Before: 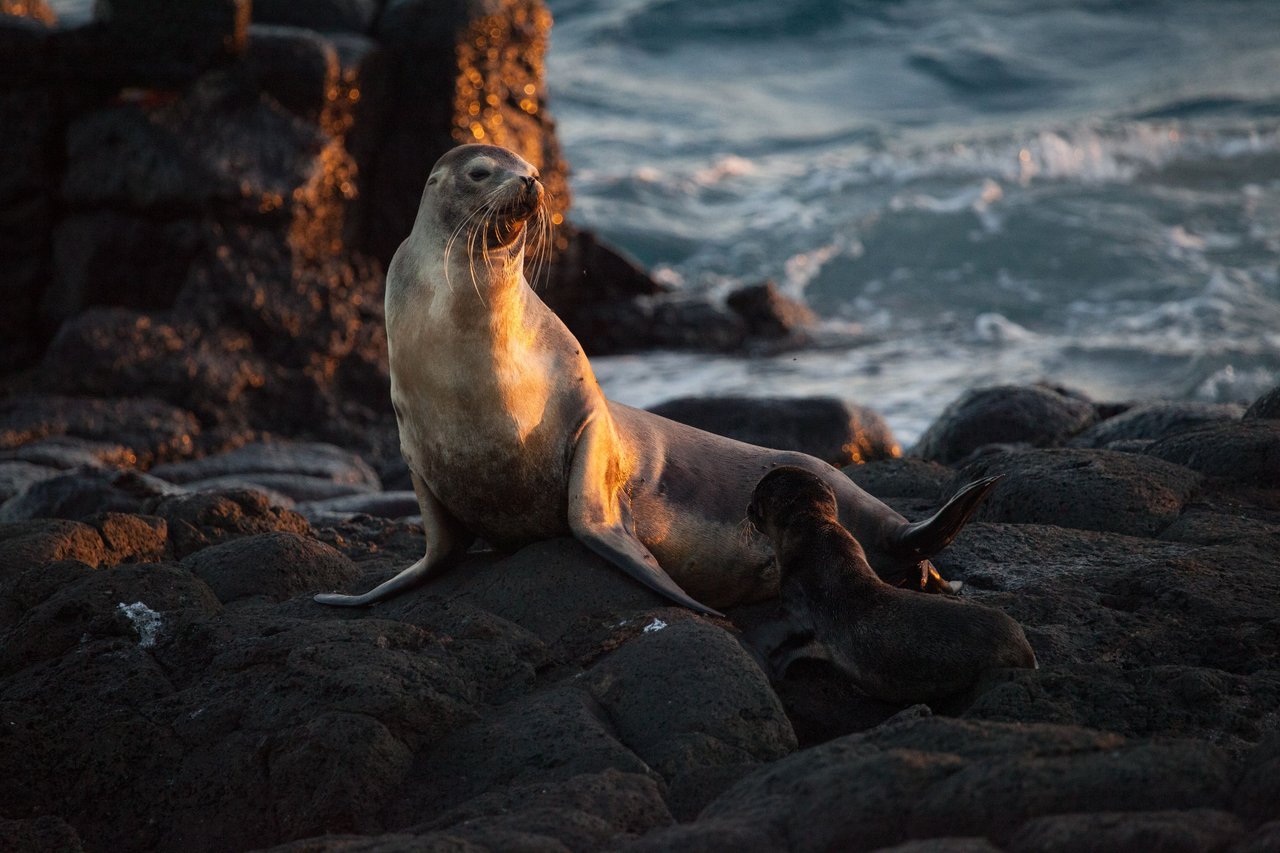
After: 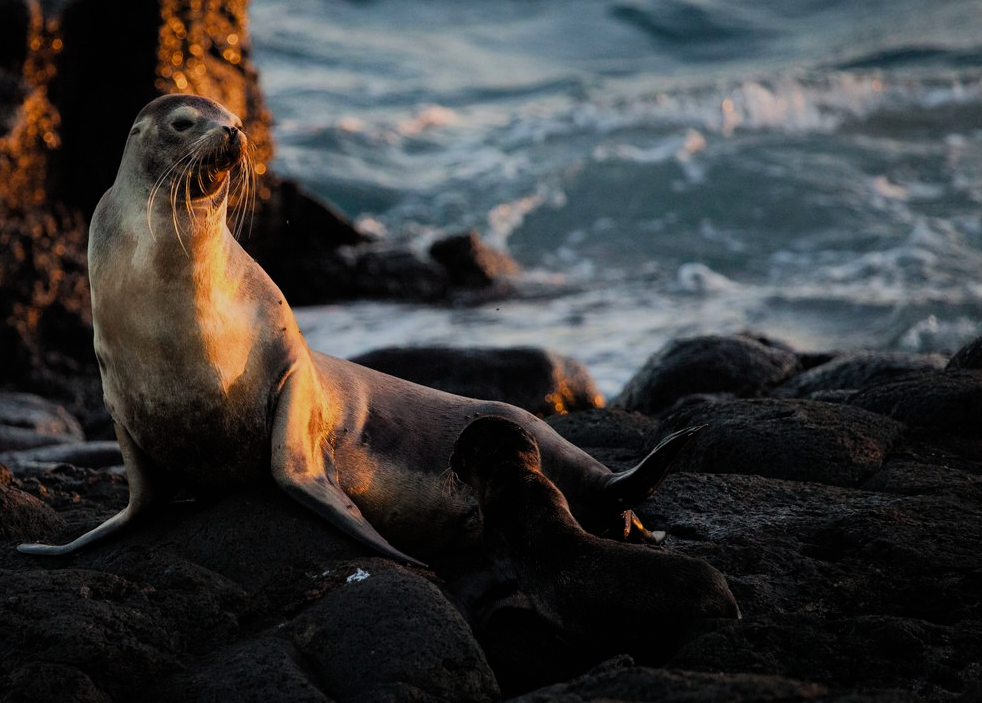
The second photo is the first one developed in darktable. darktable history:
color balance rgb: perceptual saturation grading › global saturation 29.404%, perceptual brilliance grading › highlights 4.987%, perceptual brilliance grading › shadows -9.837%
filmic rgb: black relative exposure -8.57 EV, white relative exposure 5.54 EV, hardness 3.35, contrast 1.018, color science v4 (2020)
crop: left 23.247%, top 5.866%, bottom 11.673%
